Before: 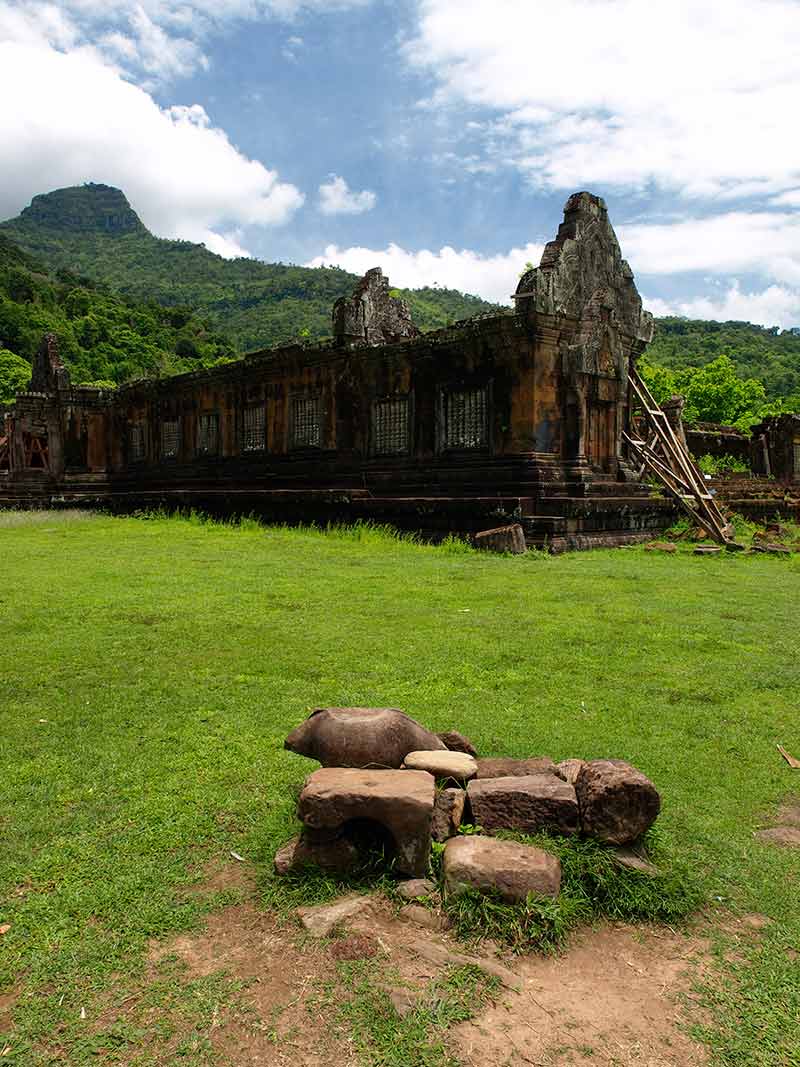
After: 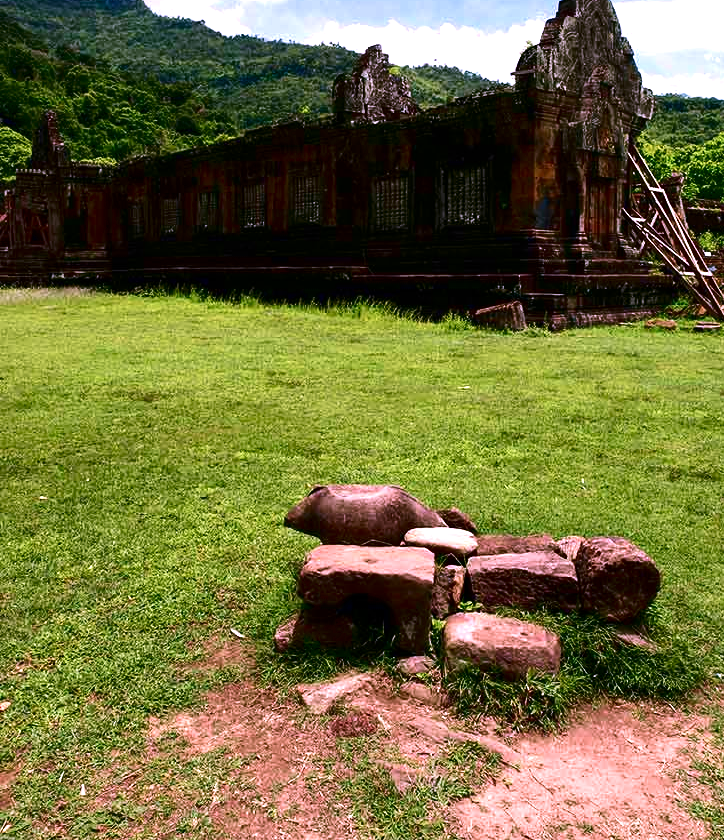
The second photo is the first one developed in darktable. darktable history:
crop: top 20.916%, right 9.437%, bottom 0.316%
velvia: on, module defaults
exposure: black level correction 0, exposure 0.7 EV, compensate exposure bias true, compensate highlight preservation false
contrast brightness saturation: contrast 0.19, brightness -0.24, saturation 0.11
color correction: highlights a* 15.03, highlights b* -25.07
